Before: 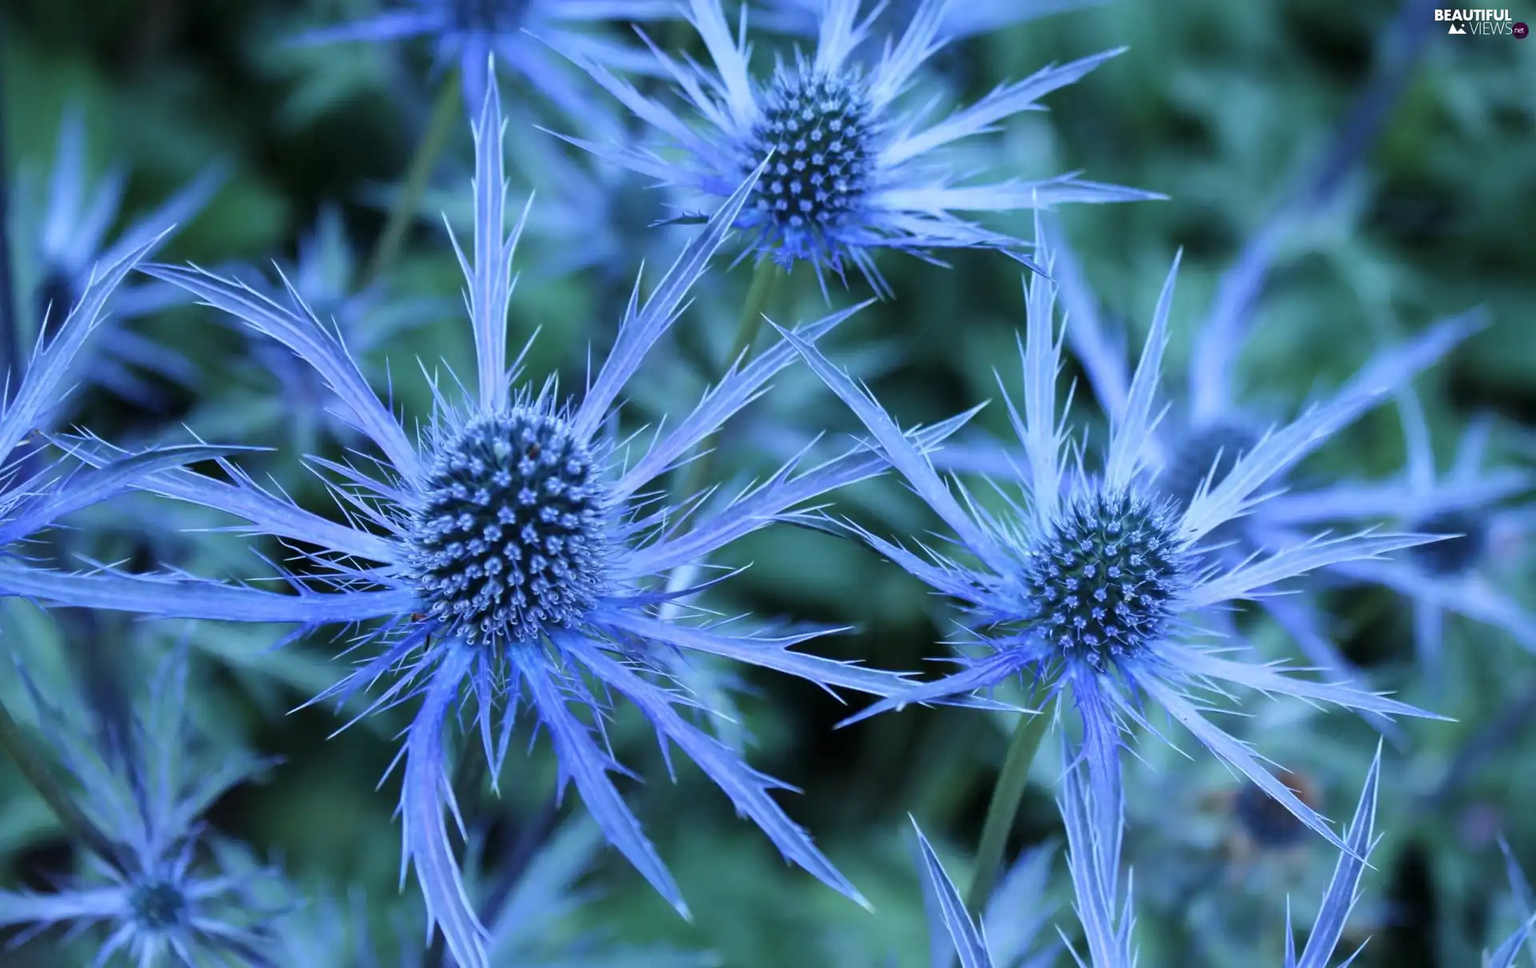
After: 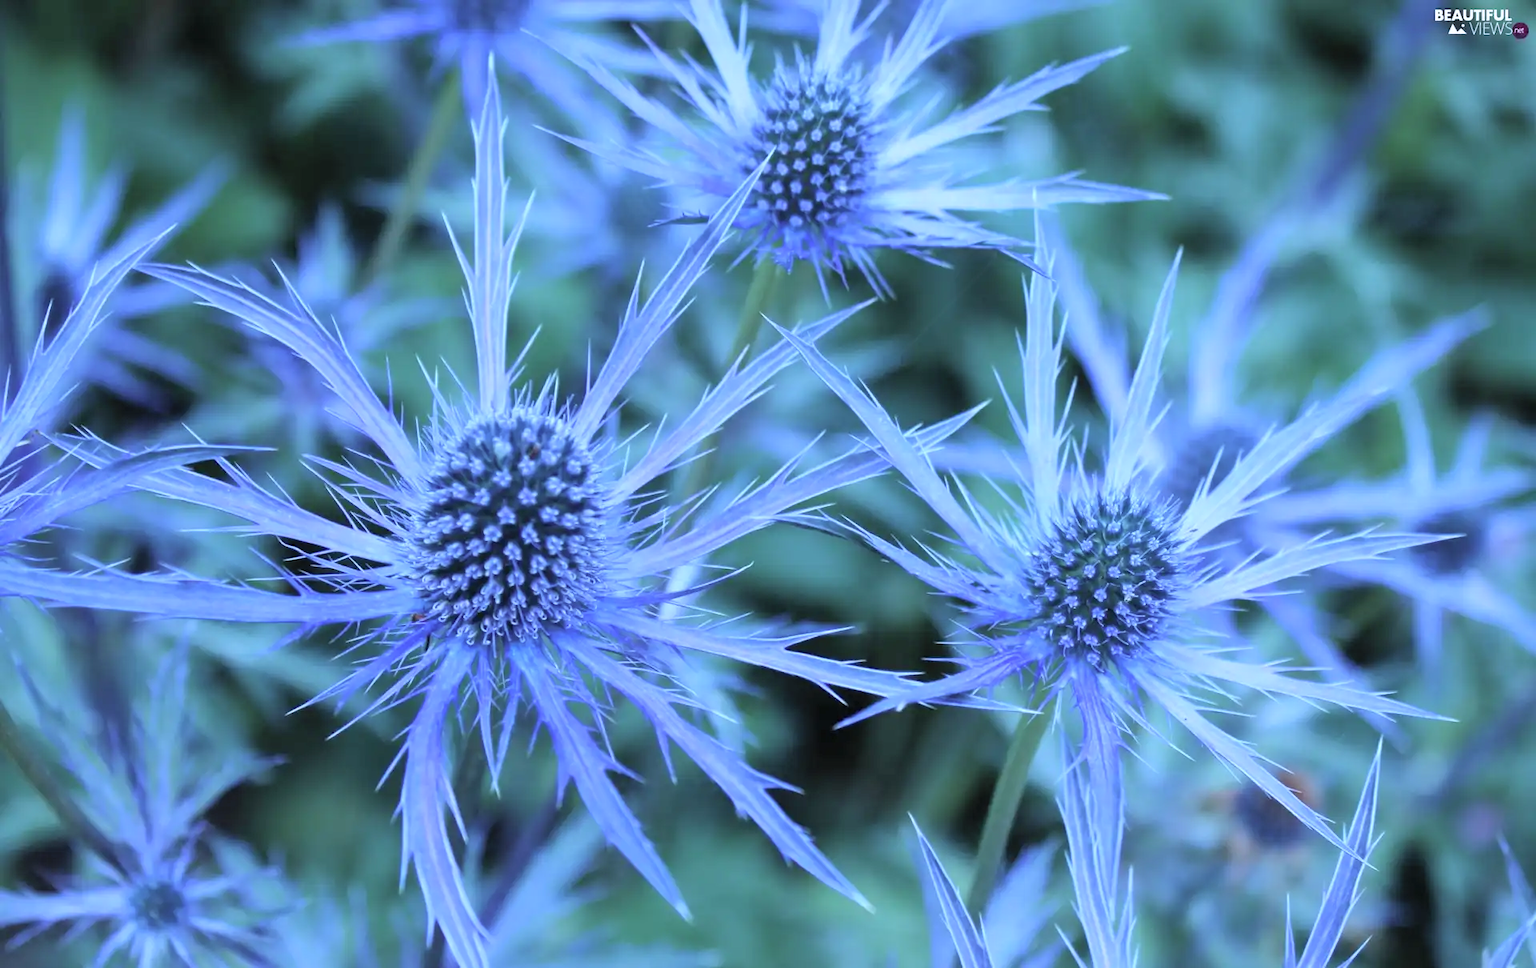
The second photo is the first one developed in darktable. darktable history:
color calibration: illuminant as shot in camera, x 0.358, y 0.373, temperature 4628.91 K
contrast brightness saturation: brightness 0.154
exposure: exposure 0.126 EV, compensate exposure bias true, compensate highlight preservation false
